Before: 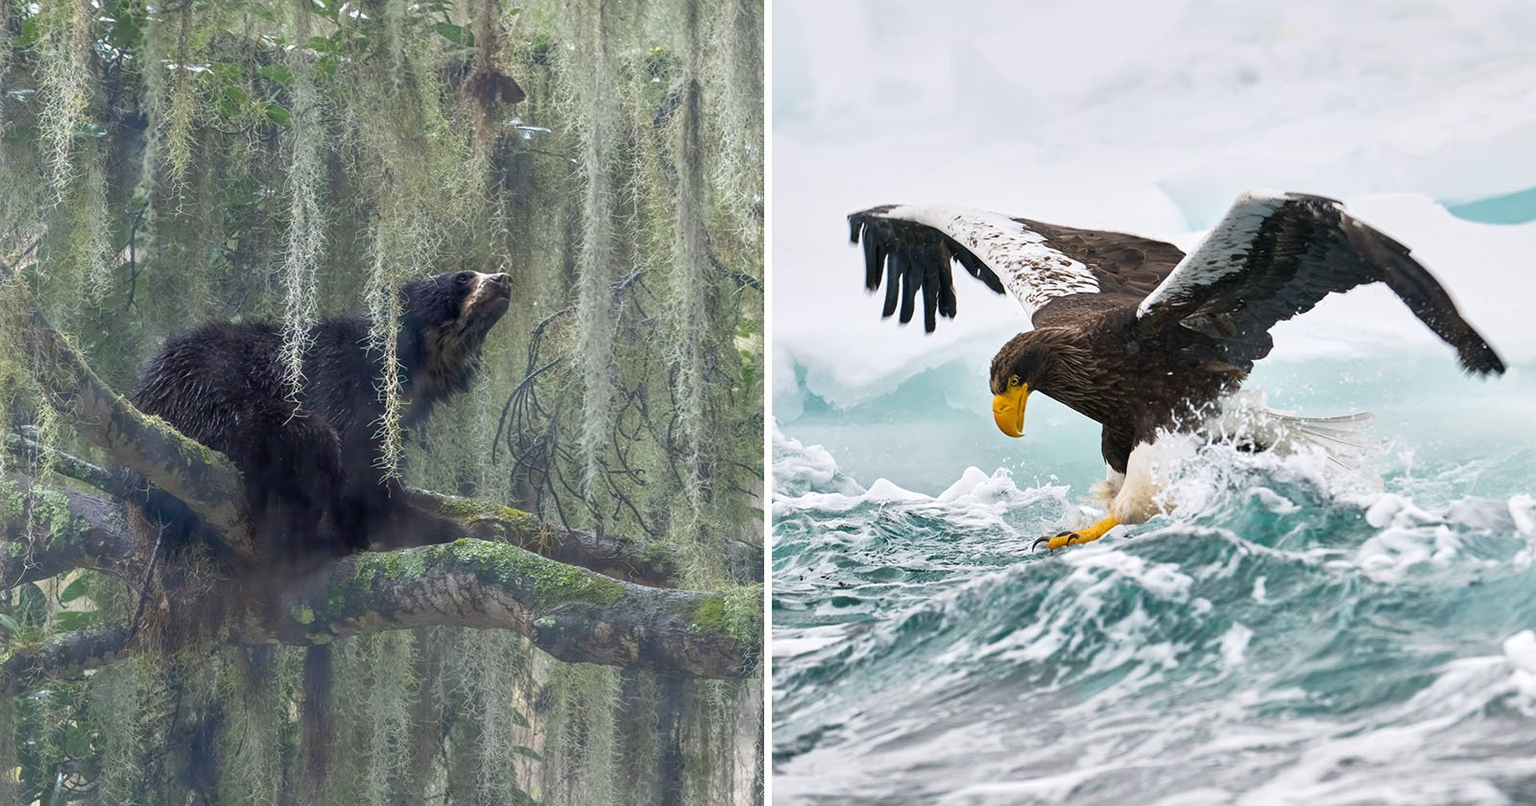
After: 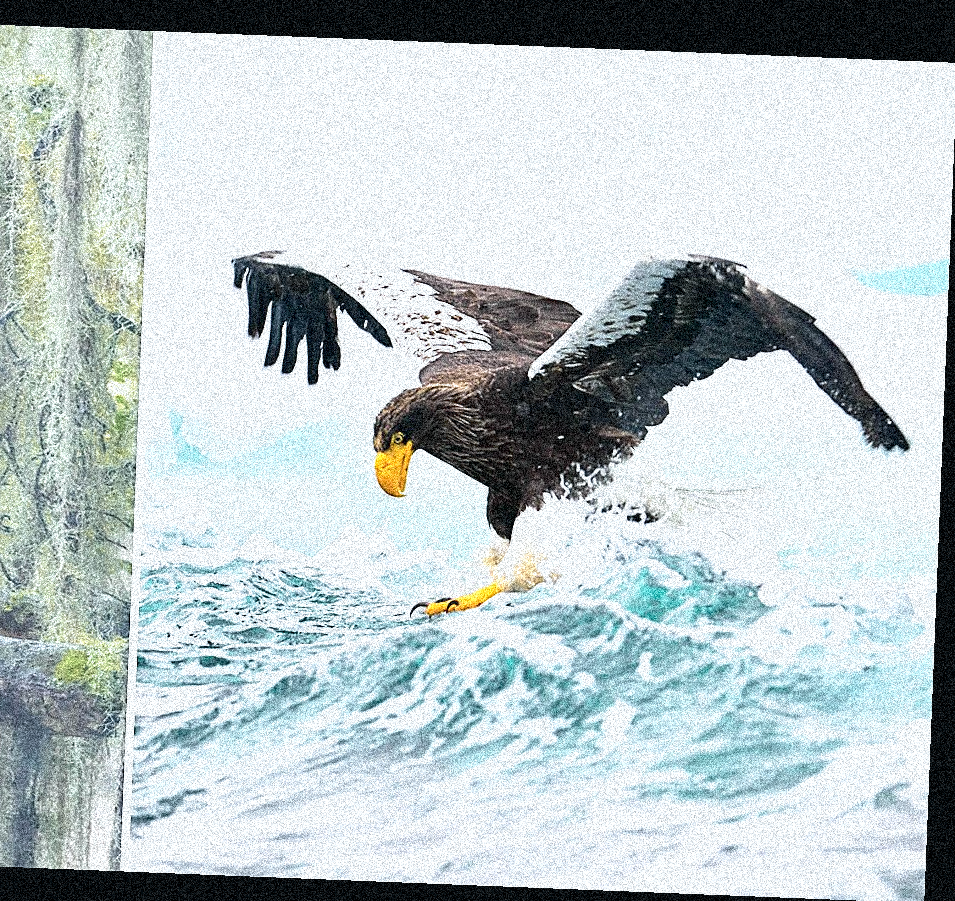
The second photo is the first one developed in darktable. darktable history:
base curve: curves: ch0 [(0, 0) (0.495, 0.917) (1, 1)], preserve colors none
tone curve: curves: ch0 [(0, 0.023) (0.087, 0.065) (0.184, 0.168) (0.45, 0.54) (0.57, 0.683) (0.722, 0.825) (0.877, 0.948) (1, 1)]; ch1 [(0, 0) (0.388, 0.369) (0.44, 0.44) (0.489, 0.481) (0.534, 0.528) (0.657, 0.655) (1, 1)]; ch2 [(0, 0) (0.353, 0.317) (0.408, 0.427) (0.472, 0.46) (0.5, 0.488) (0.537, 0.518) (0.576, 0.592) (0.625, 0.631) (1, 1)], color space Lab, independent channels, preserve colors none
sharpen: on, module defaults
exposure: exposure -0.492 EV, compensate highlight preservation false
rotate and perspective: rotation 2.27°, automatic cropping off
tone equalizer: on, module defaults
crop: left 41.402%
grain: coarseness 3.75 ISO, strength 100%, mid-tones bias 0%
